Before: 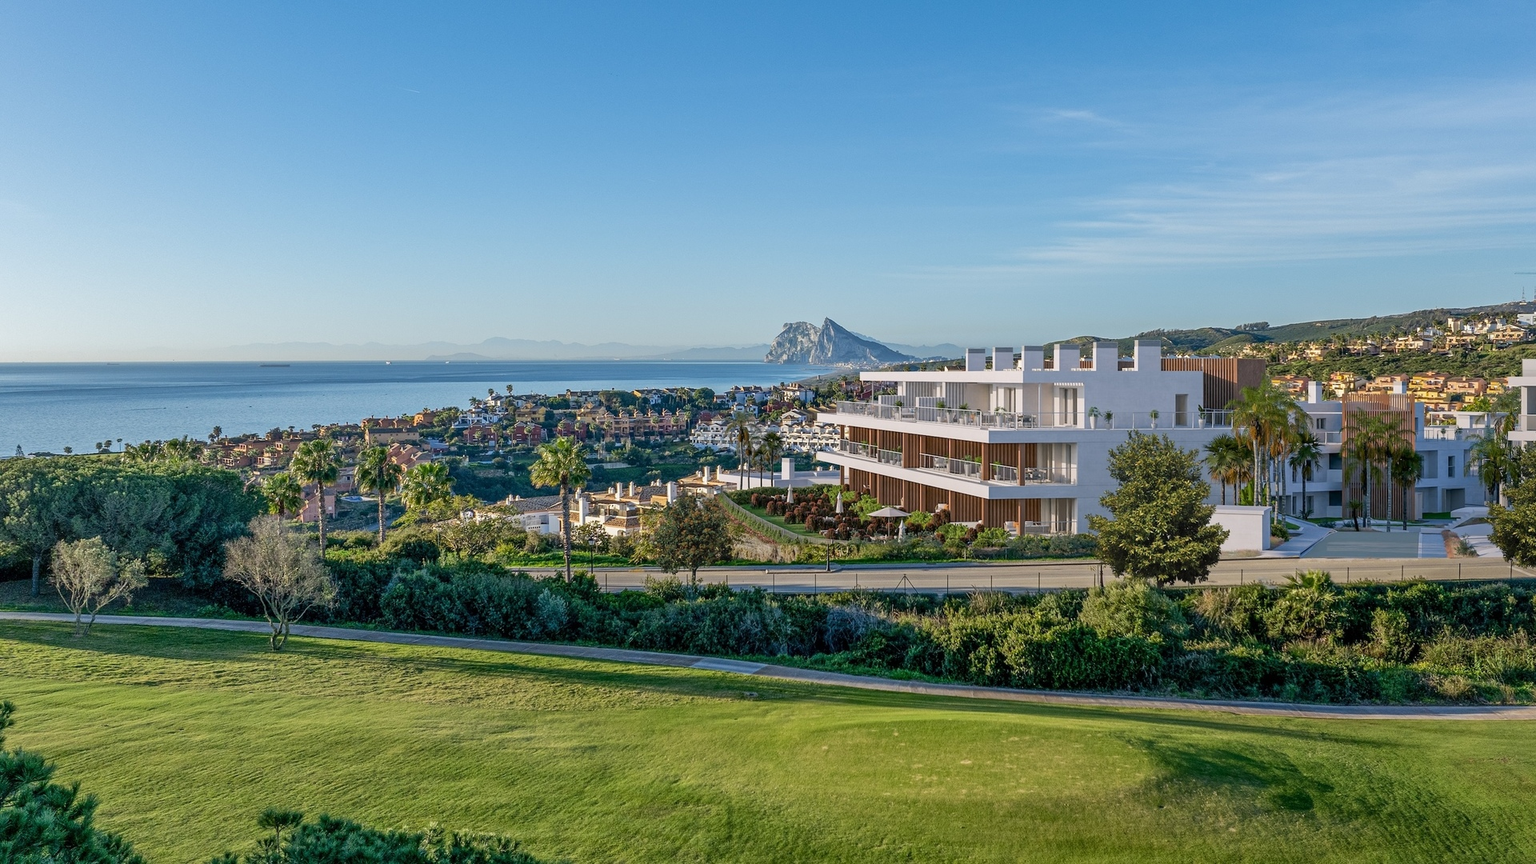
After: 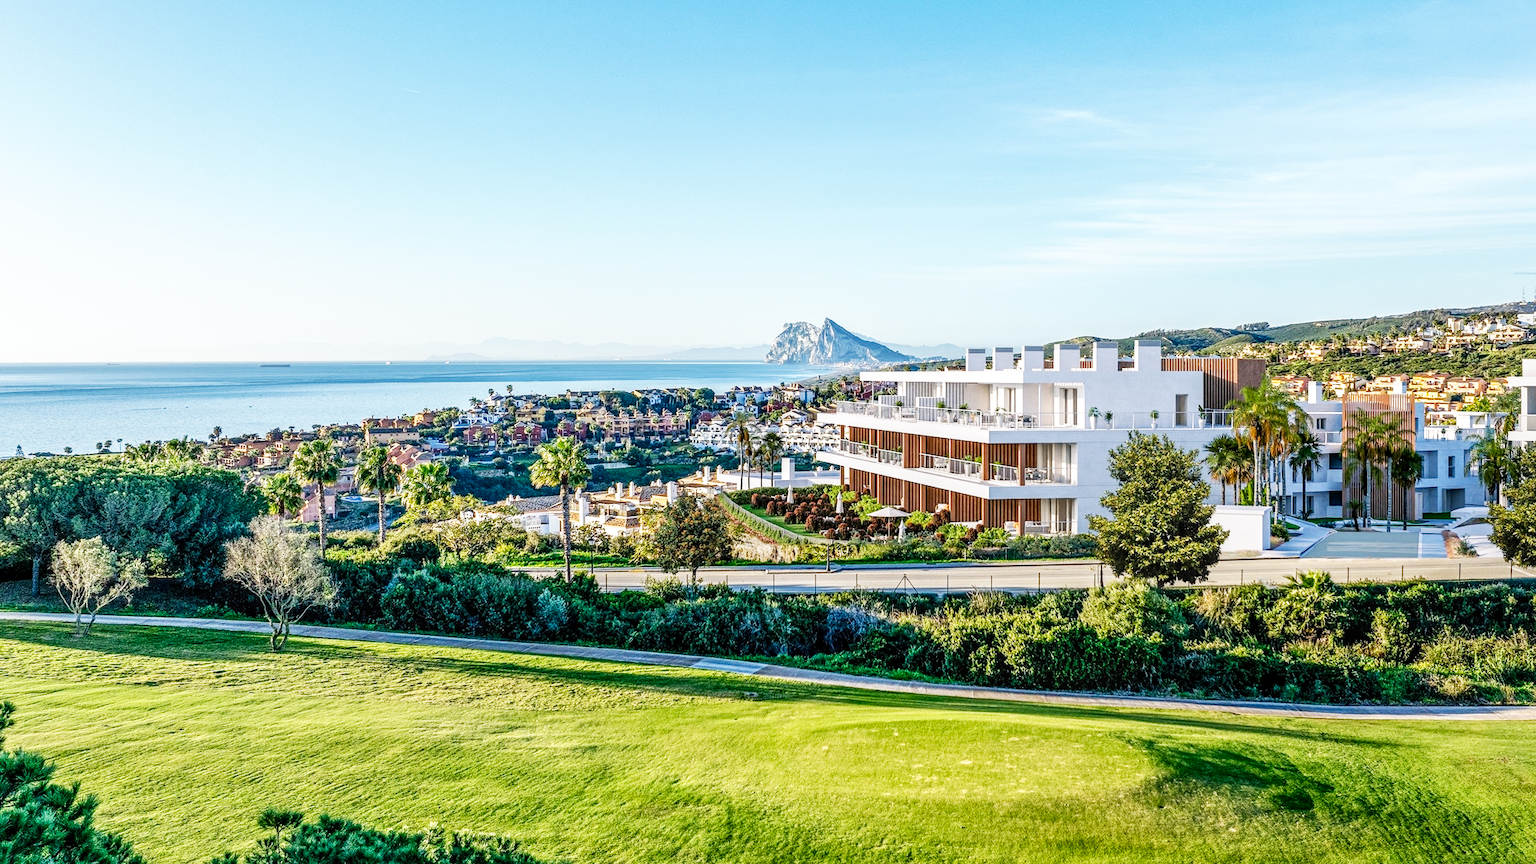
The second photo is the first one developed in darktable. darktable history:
contrast brightness saturation: saturation -0.05
local contrast: on, module defaults
base curve: curves: ch0 [(0, 0) (0.007, 0.004) (0.027, 0.03) (0.046, 0.07) (0.207, 0.54) (0.442, 0.872) (0.673, 0.972) (1, 1)], preserve colors none
